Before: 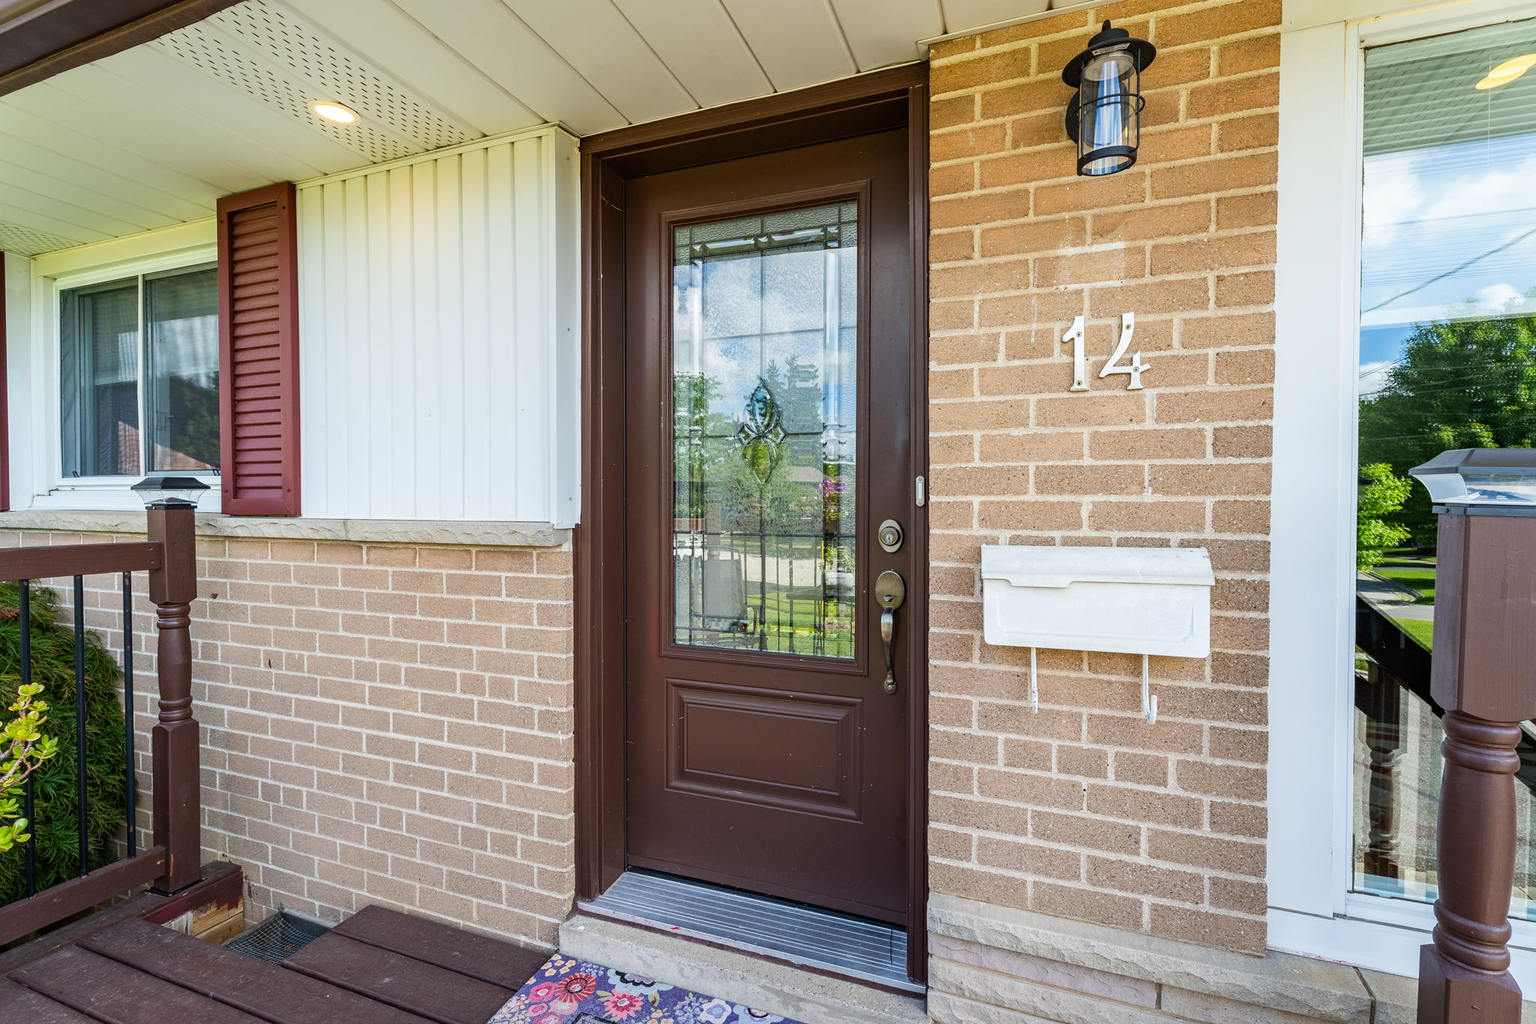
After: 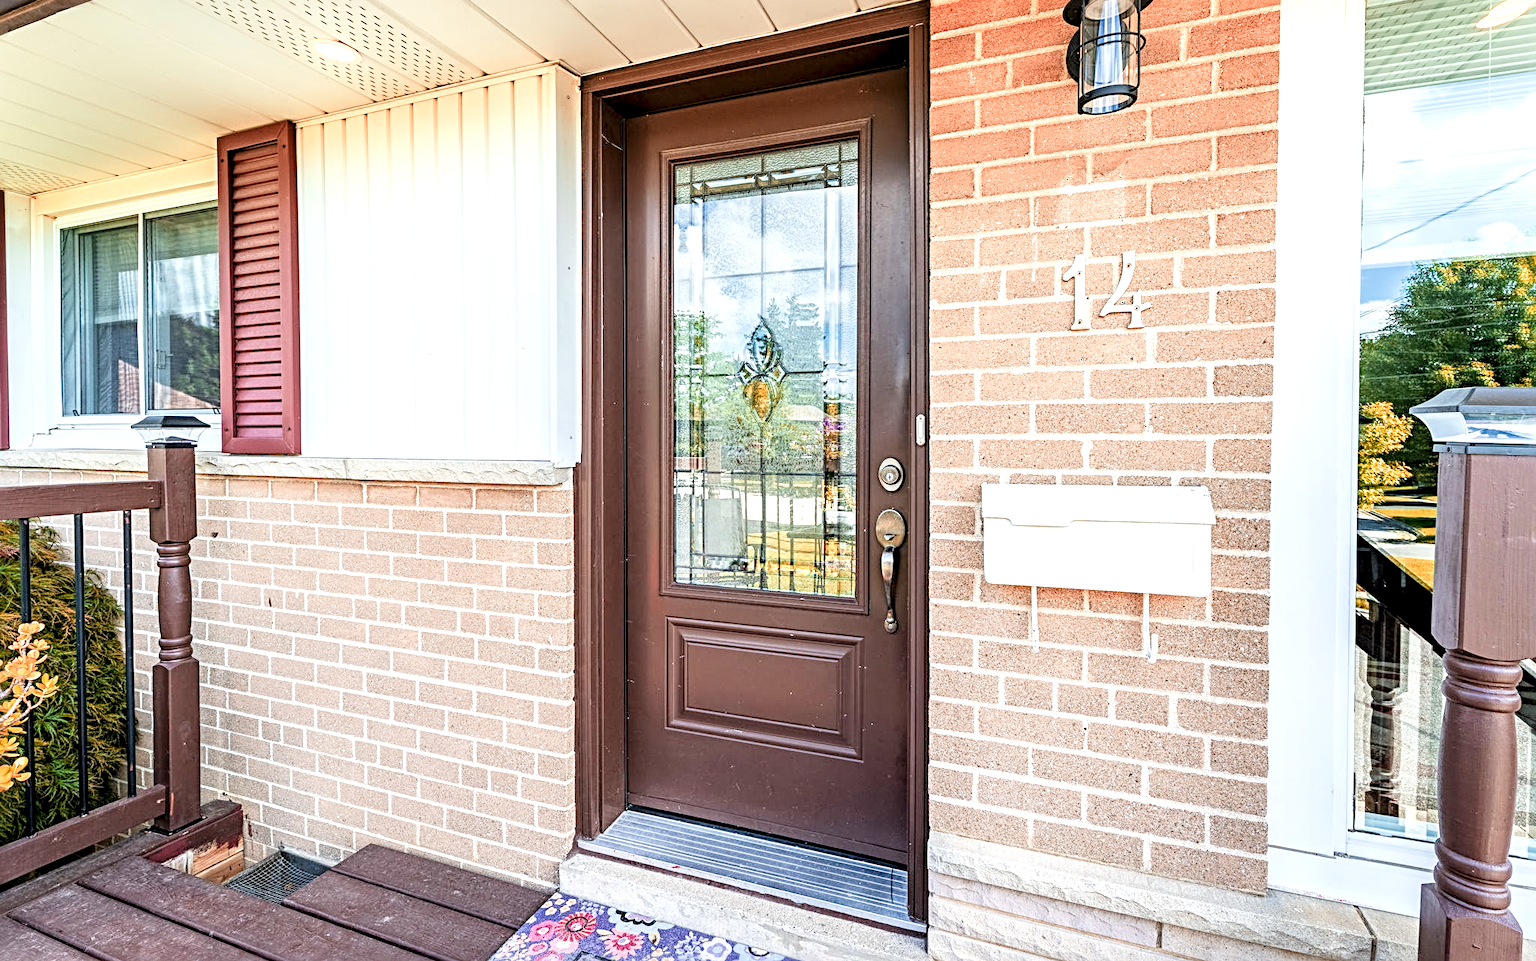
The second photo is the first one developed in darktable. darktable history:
crop and rotate: top 6.023%
local contrast: highlights 100%, shadows 98%, detail 199%, midtone range 0.2
sharpen: radius 3.953
filmic rgb: black relative exposure -8.01 EV, white relative exposure 4.04 EV, threshold 5.94 EV, hardness 4.2, enable highlight reconstruction true
exposure: black level correction 0, exposure 1.489 EV, compensate highlight preservation false
color zones: curves: ch2 [(0, 0.5) (0.084, 0.497) (0.323, 0.335) (0.4, 0.497) (1, 0.5)]
